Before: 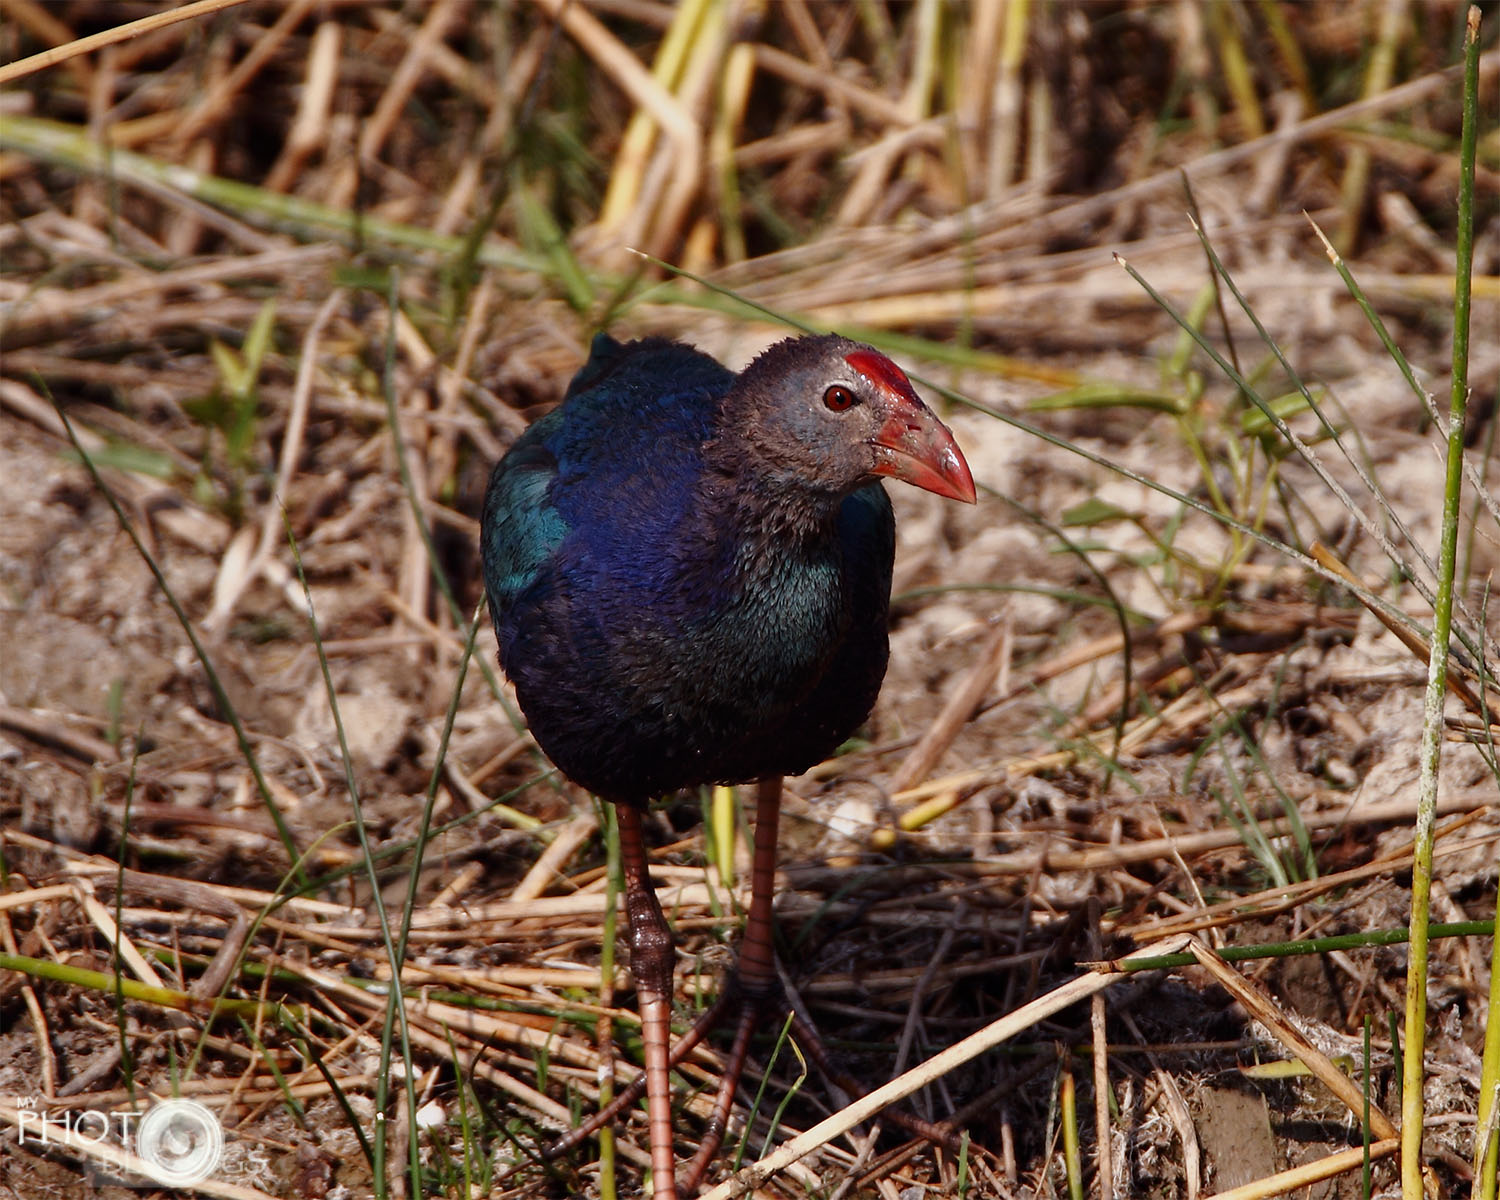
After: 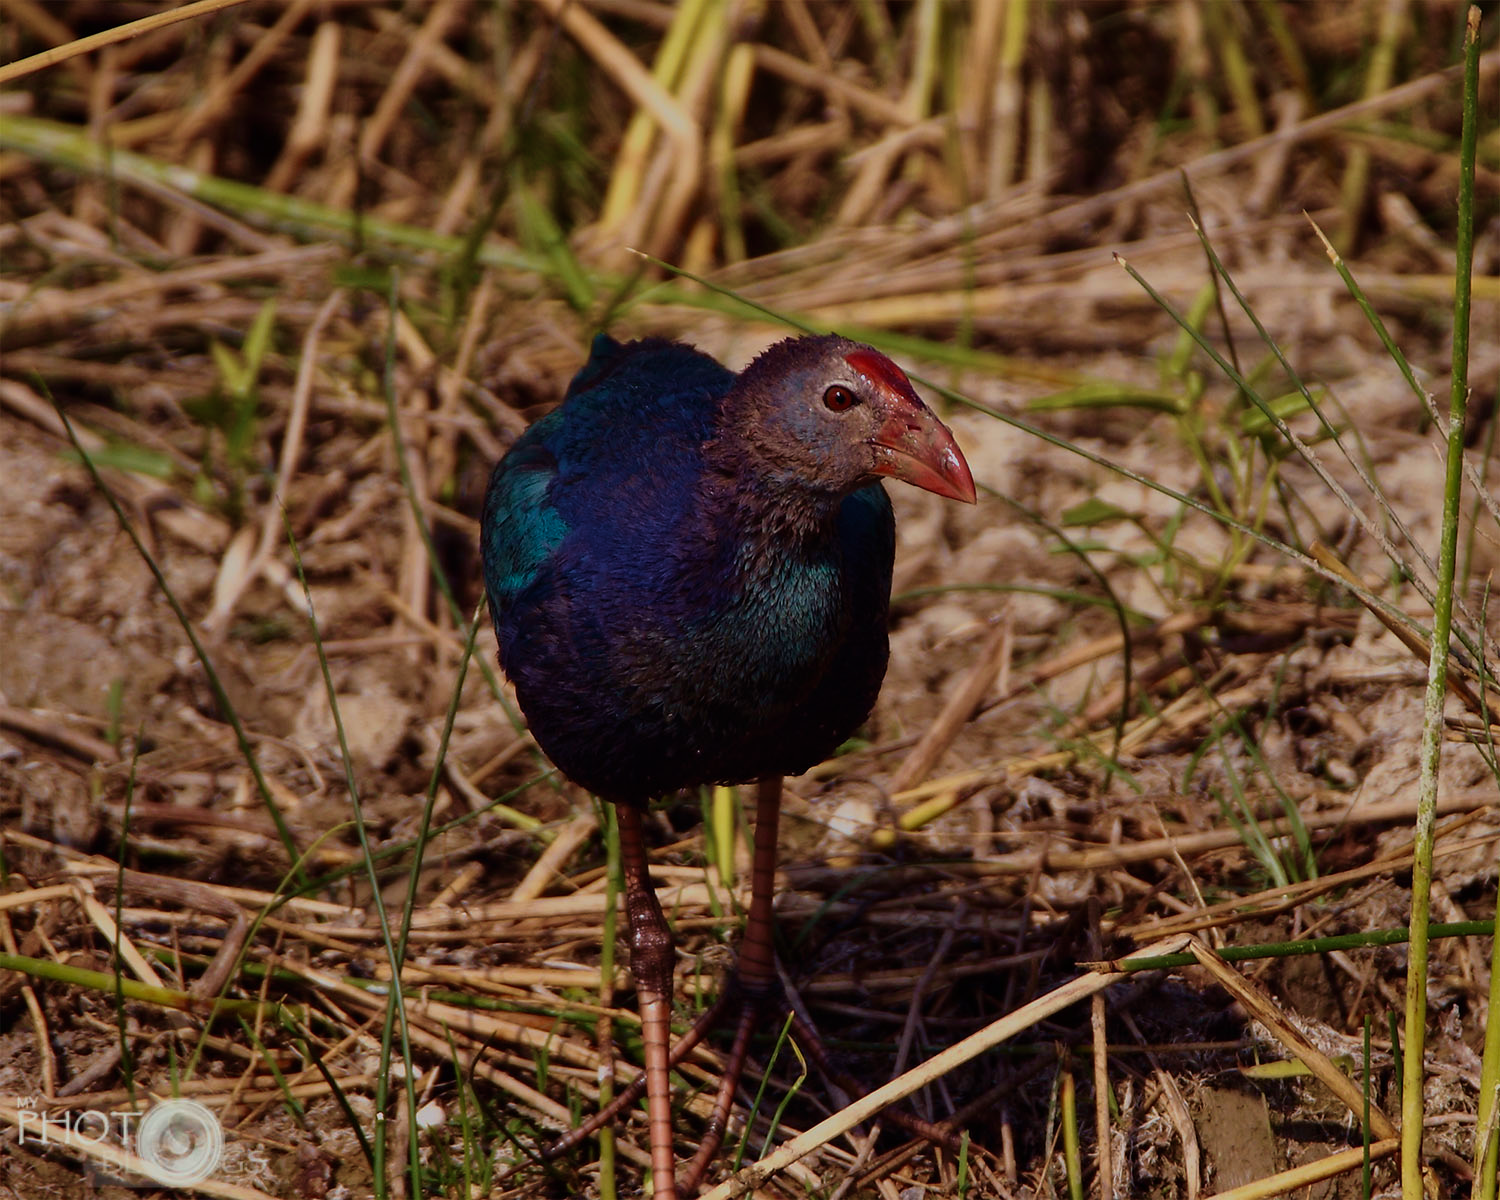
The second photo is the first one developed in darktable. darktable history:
velvia: strength 67.07%, mid-tones bias 0.972
exposure: black level correction 0, exposure -0.721 EV, compensate highlight preservation false
